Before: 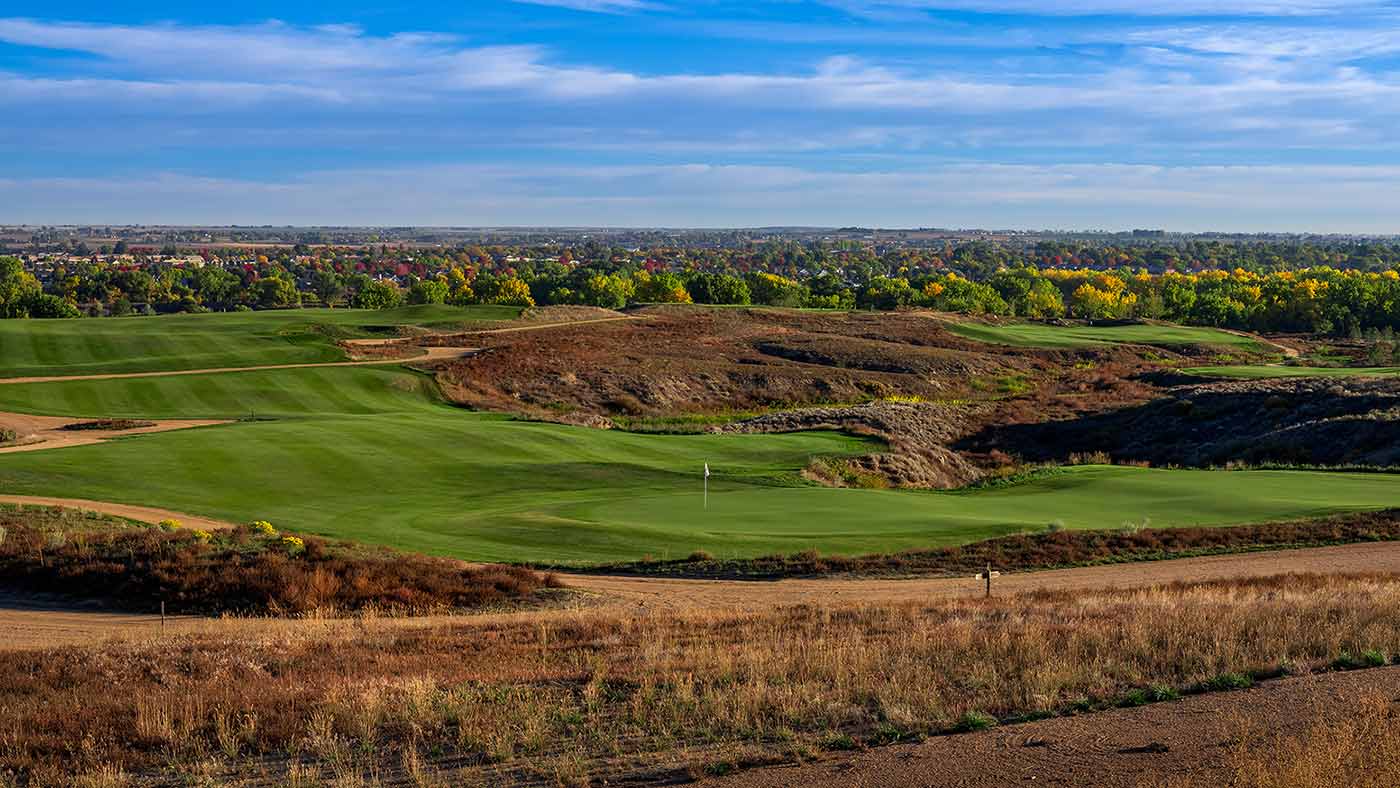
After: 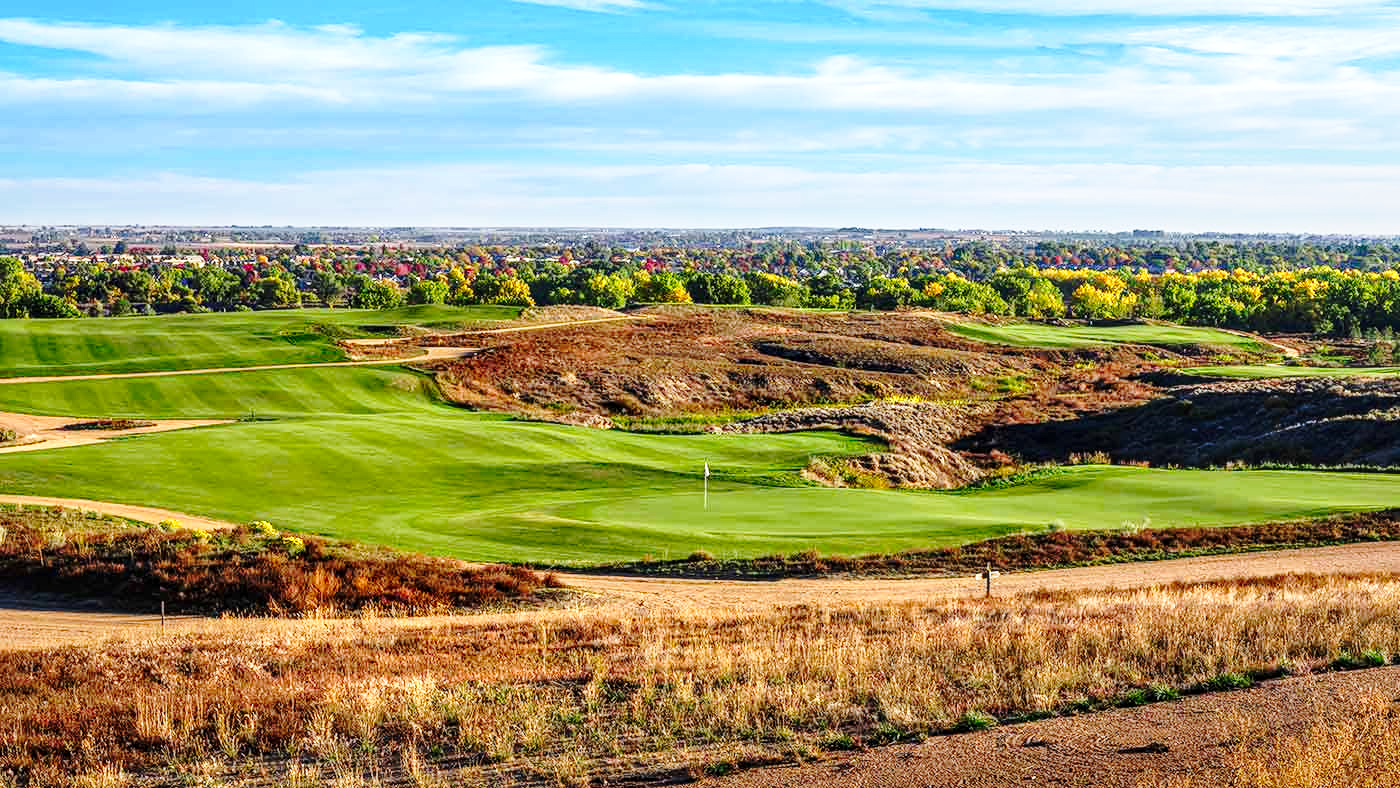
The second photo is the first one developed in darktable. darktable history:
local contrast: on, module defaults
base curve: curves: ch0 [(0, 0) (0.032, 0.037) (0.105, 0.228) (0.435, 0.76) (0.856, 0.983) (1, 1)], preserve colors none
exposure: black level correction 0, exposure 0.499 EV, compensate highlight preservation false
